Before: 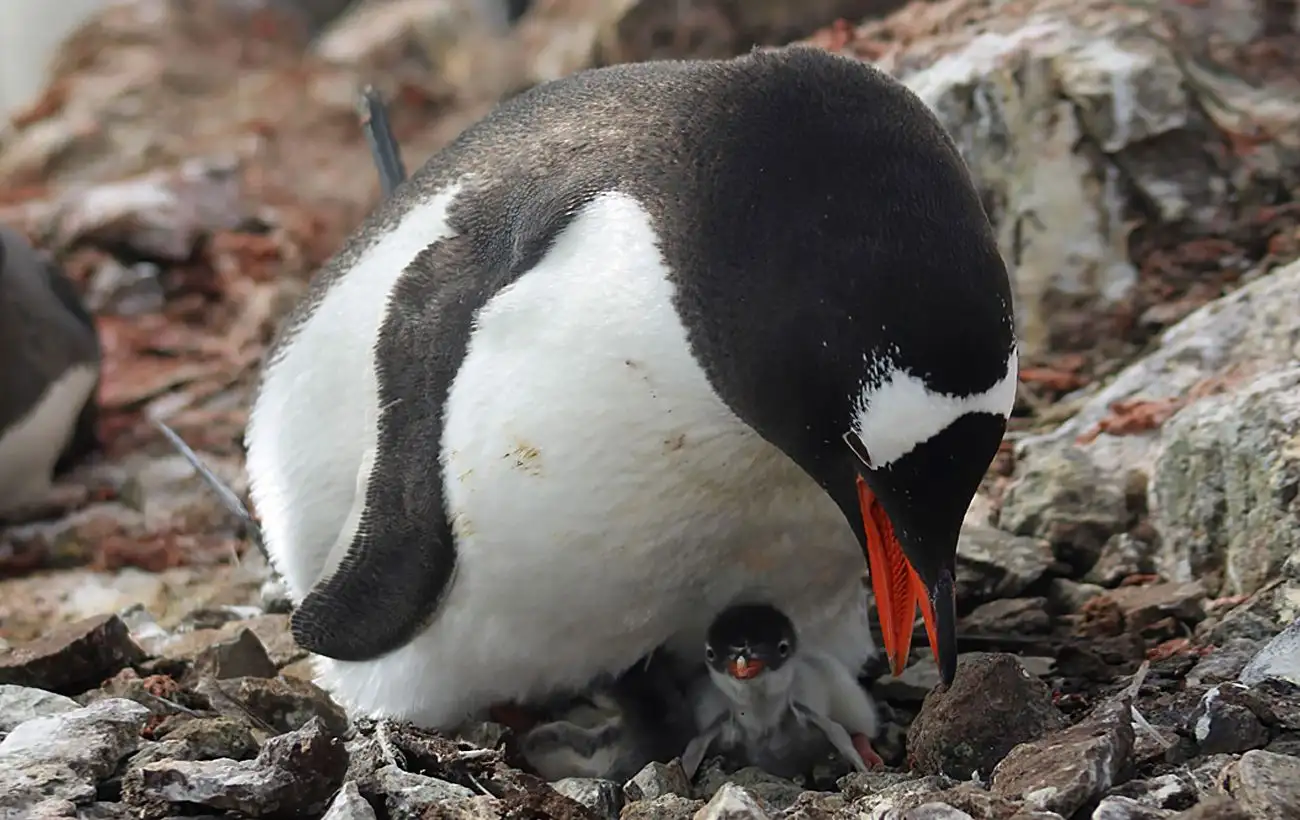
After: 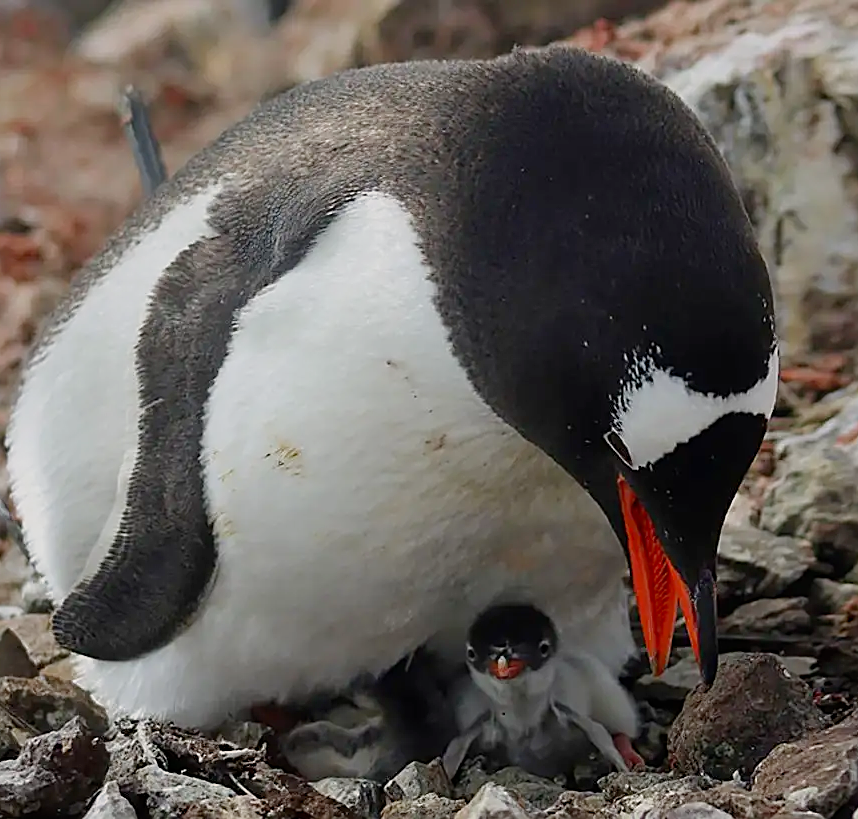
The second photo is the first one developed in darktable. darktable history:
crop and rotate: left 18.442%, right 15.508%
filmic rgb: black relative exposure -16 EV, threshold -0.33 EV, transition 3.19 EV, structure ↔ texture 100%, target black luminance 0%, hardness 7.57, latitude 72.96%, contrast 0.908, highlights saturation mix 10%, shadows ↔ highlights balance -0.38%, add noise in highlights 0, preserve chrominance no, color science v4 (2020), iterations of high-quality reconstruction 10, enable highlight reconstruction true
sharpen: on, module defaults
